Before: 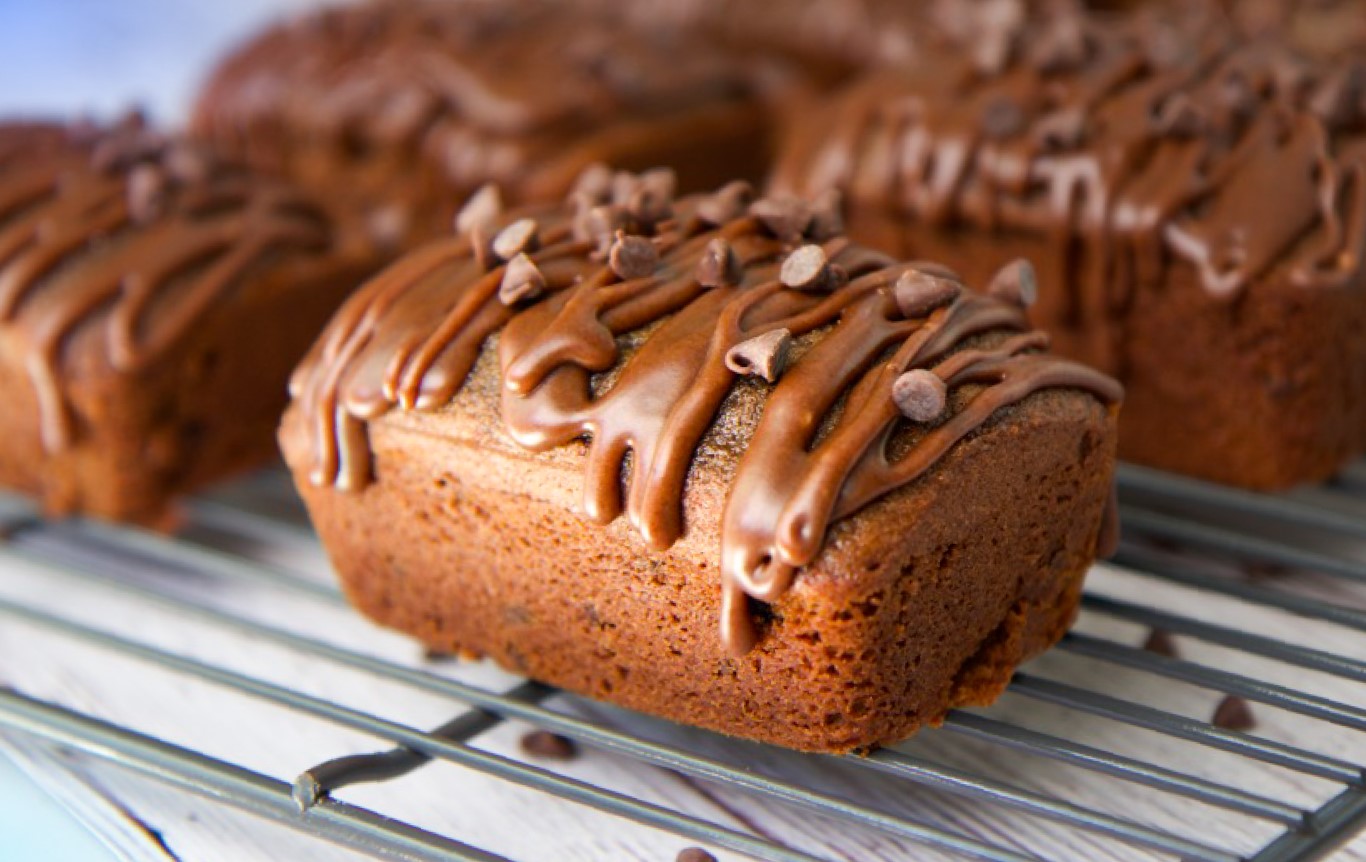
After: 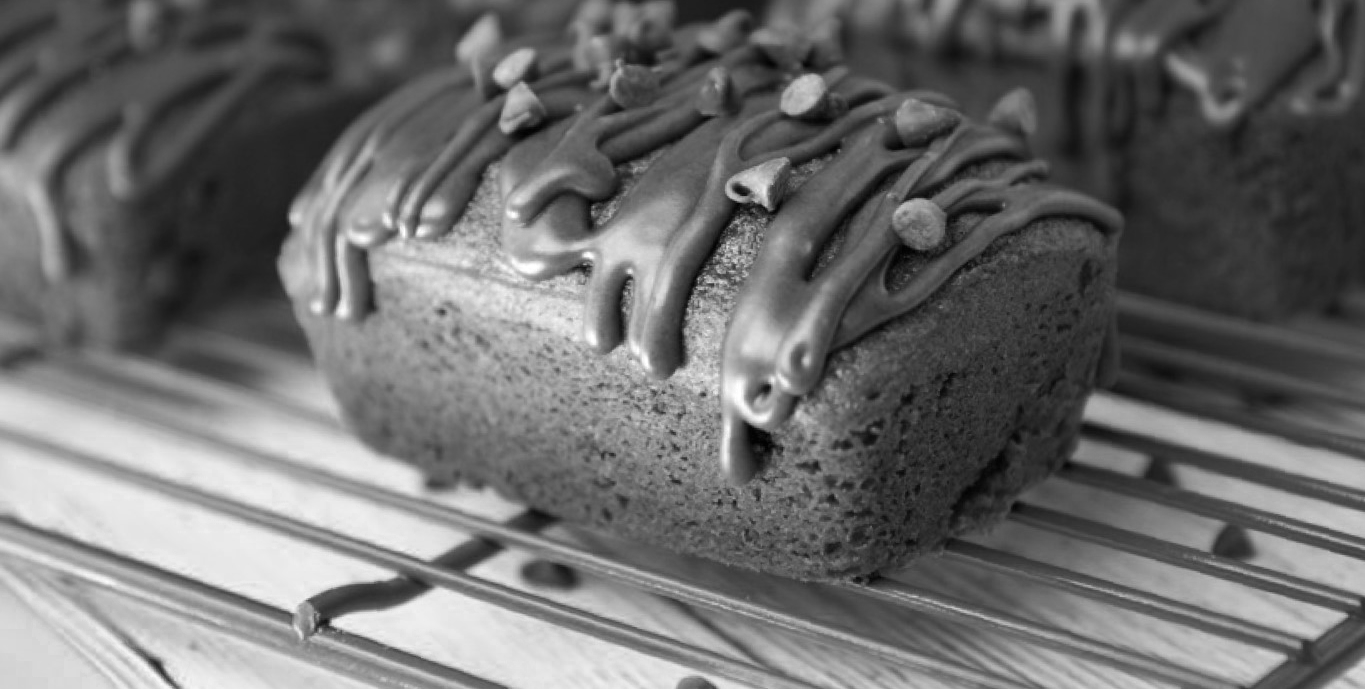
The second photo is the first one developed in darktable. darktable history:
color zones: curves: ch0 [(0.002, 0.593) (0.143, 0.417) (0.285, 0.541) (0.455, 0.289) (0.608, 0.327) (0.727, 0.283) (0.869, 0.571) (1, 0.603)]; ch1 [(0, 0) (0.143, 0) (0.286, 0) (0.429, 0) (0.571, 0) (0.714, 0) (0.857, 0)]
color contrast: green-magenta contrast 0.8, blue-yellow contrast 1.1, unbound 0
crop and rotate: top 19.998%
